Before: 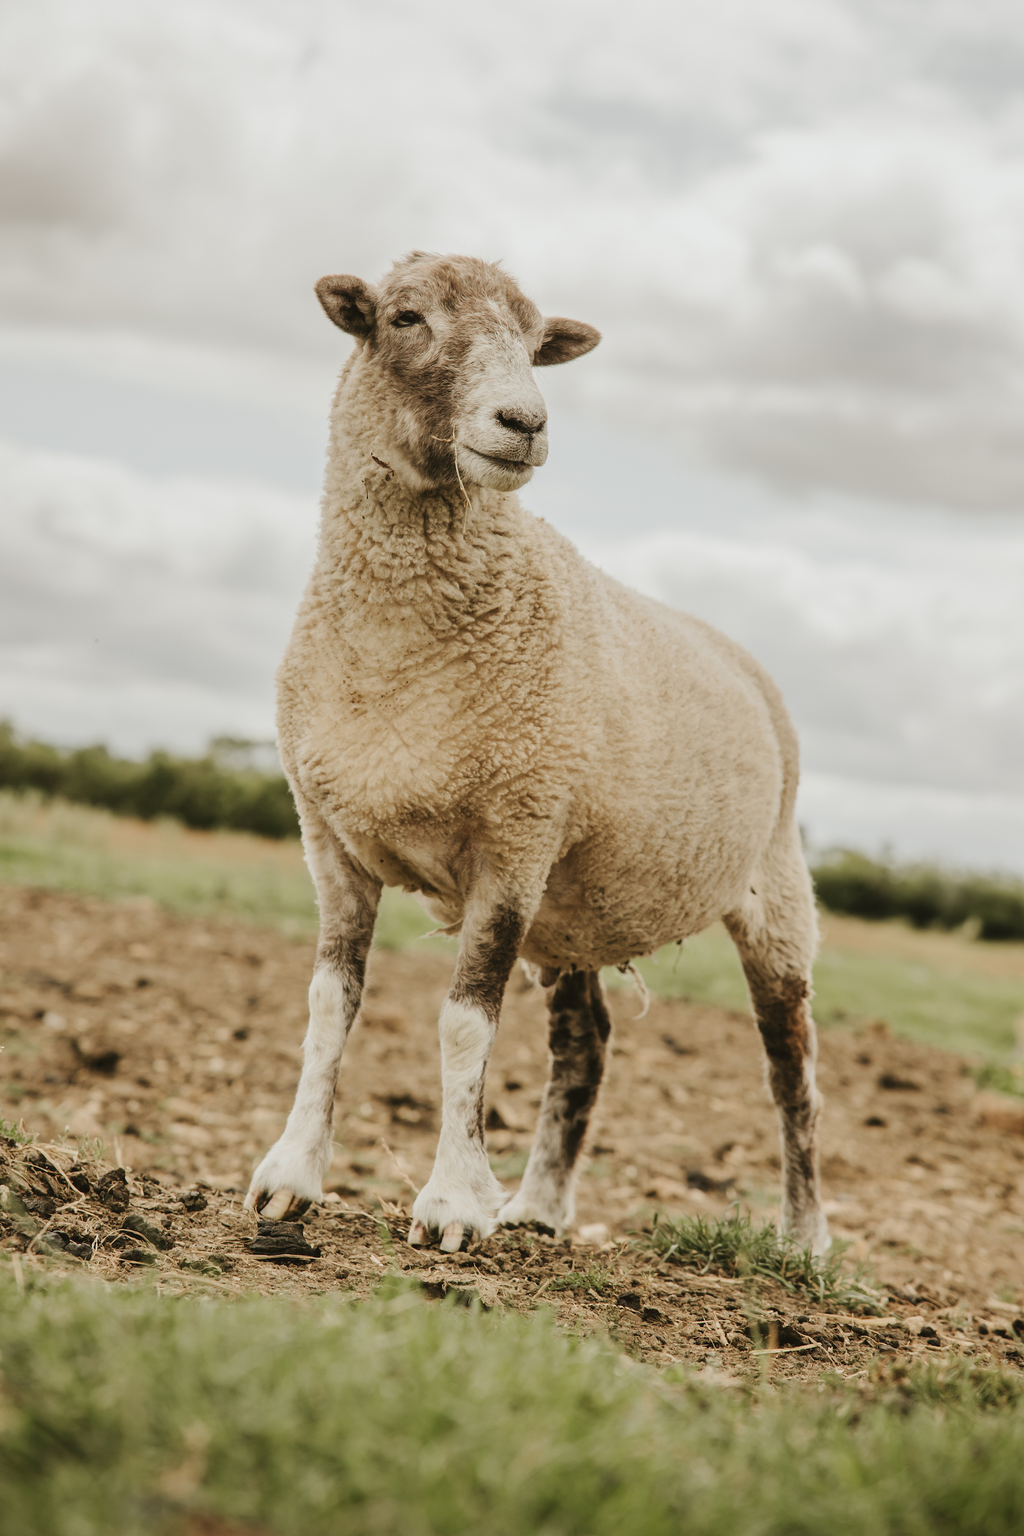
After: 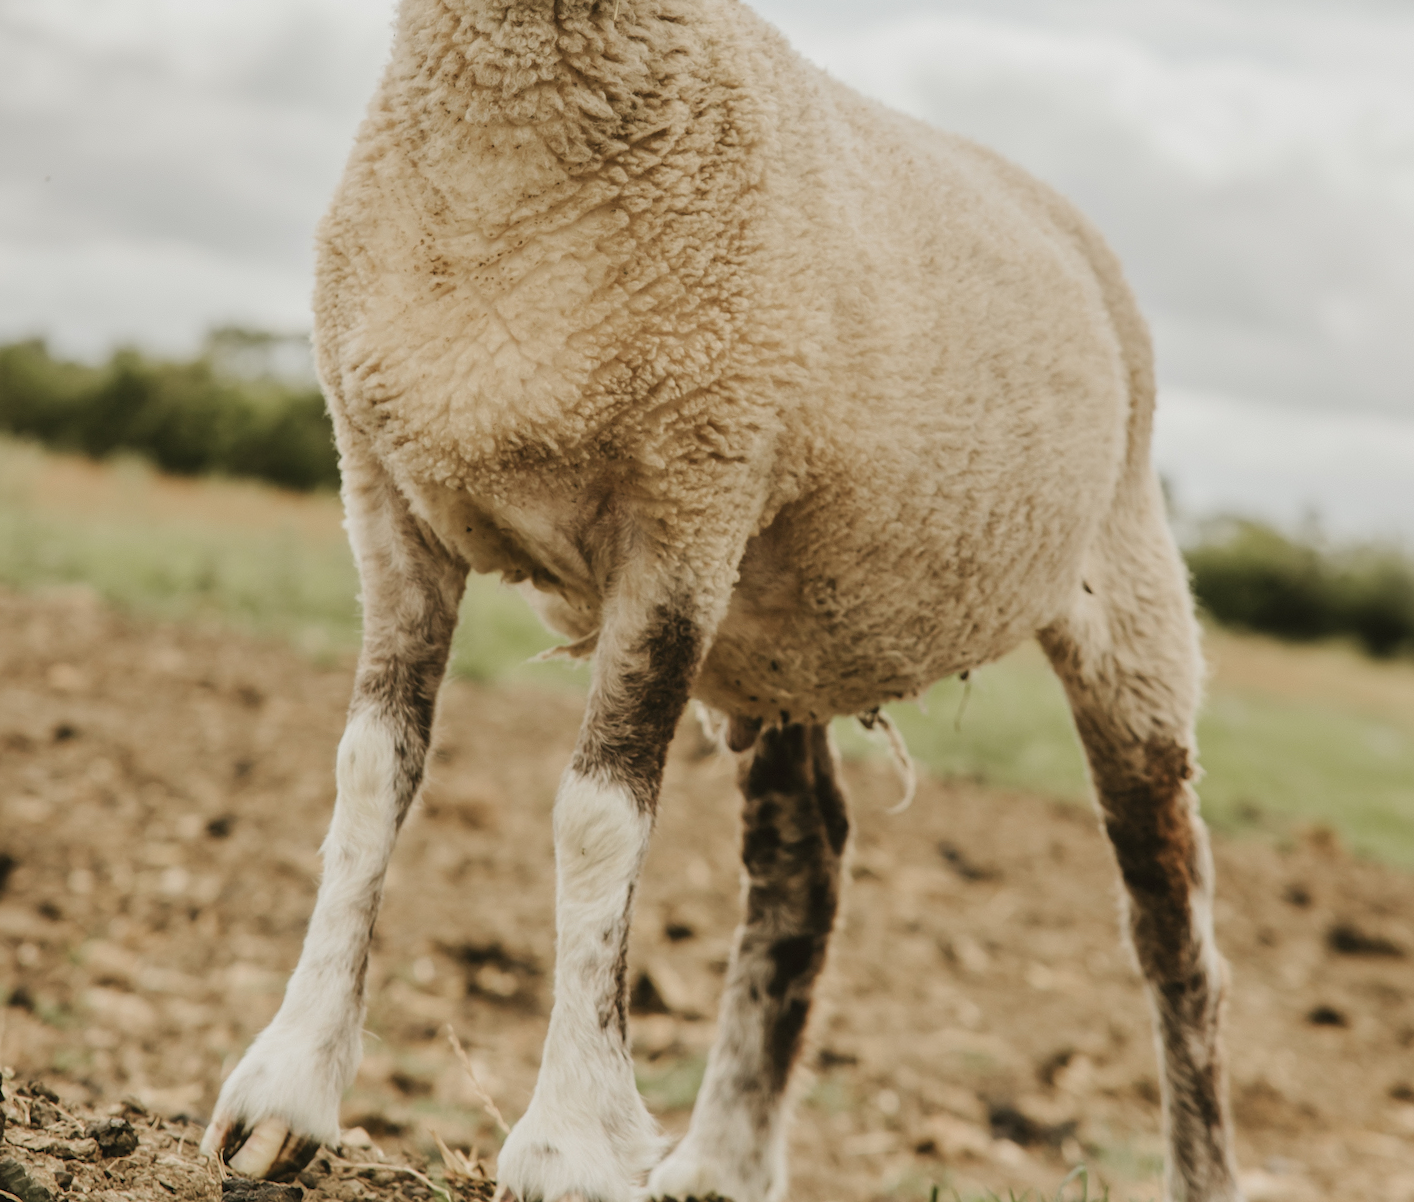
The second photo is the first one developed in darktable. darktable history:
rotate and perspective: rotation 0.72°, lens shift (vertical) -0.352, lens shift (horizontal) -0.051, crop left 0.152, crop right 0.859, crop top 0.019, crop bottom 0.964
exposure: compensate exposure bias true, compensate highlight preservation false
crop and rotate: top 26.056%, bottom 25.543%
